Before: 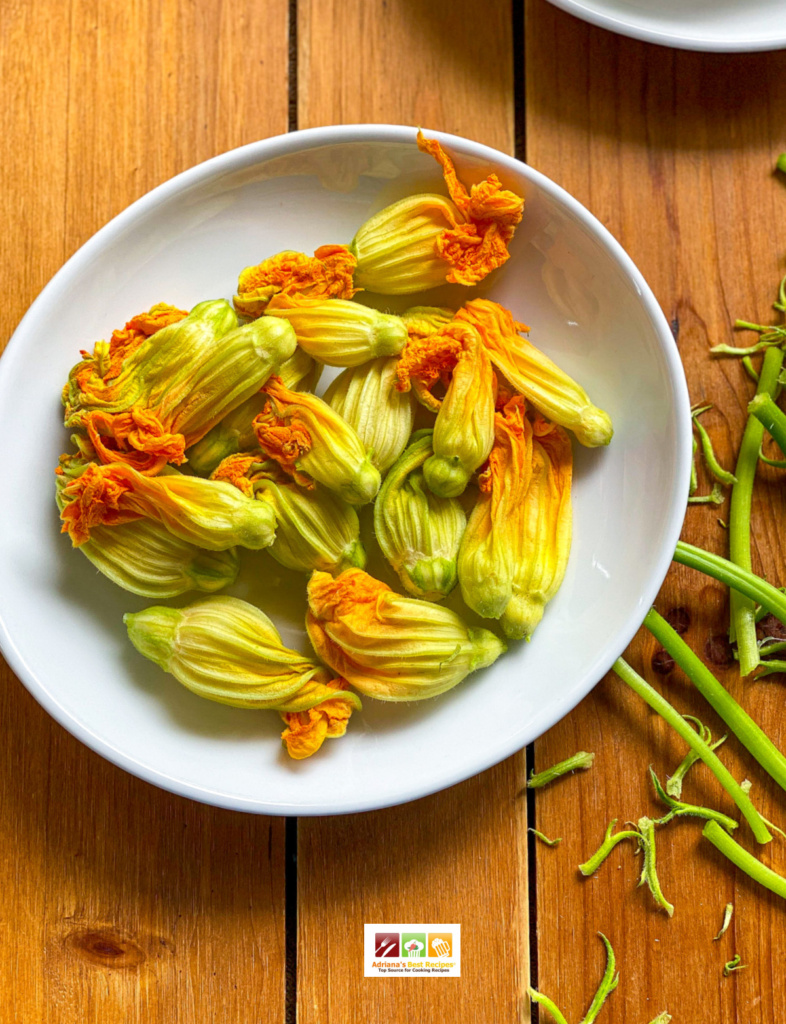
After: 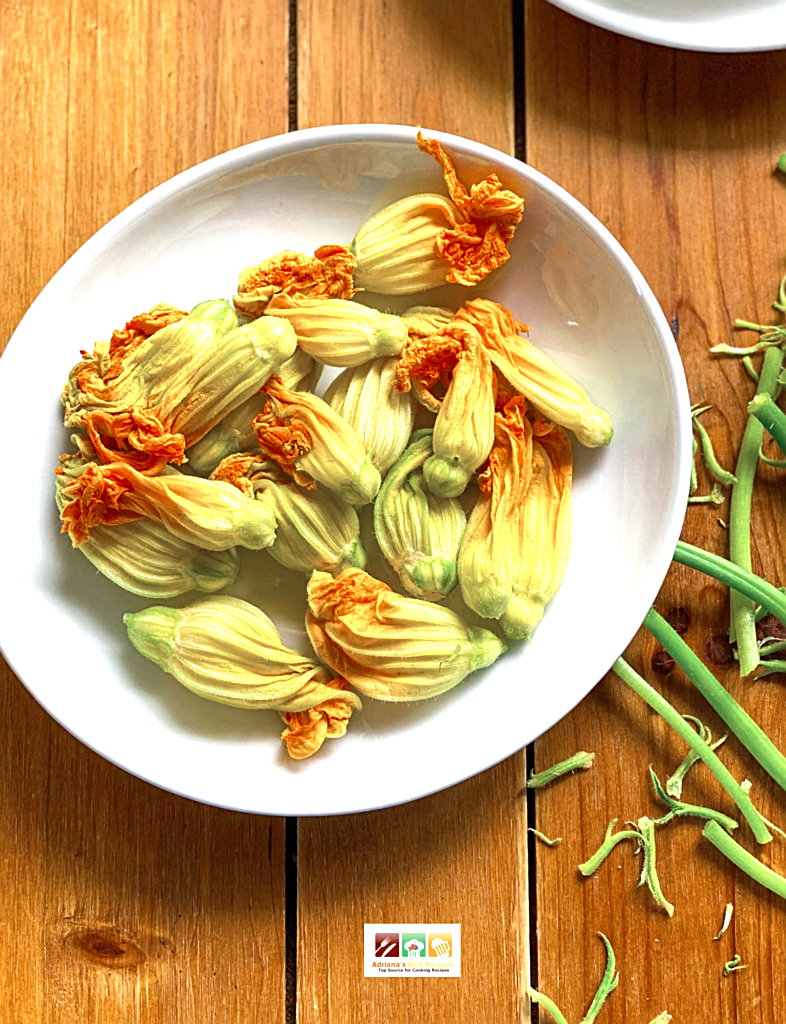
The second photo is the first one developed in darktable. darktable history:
sharpen: on, module defaults
exposure: black level correction 0, exposure 0.7 EV, compensate exposure bias true, compensate highlight preservation false
color zones: curves: ch0 [(0, 0.5) (0.125, 0.4) (0.25, 0.5) (0.375, 0.4) (0.5, 0.4) (0.625, 0.6) (0.75, 0.6) (0.875, 0.5)]; ch1 [(0, 0.35) (0.125, 0.45) (0.25, 0.35) (0.375, 0.35) (0.5, 0.35) (0.625, 0.35) (0.75, 0.45) (0.875, 0.35)]; ch2 [(0, 0.6) (0.125, 0.5) (0.25, 0.5) (0.375, 0.6) (0.5, 0.6) (0.625, 0.5) (0.75, 0.5) (0.875, 0.5)]
